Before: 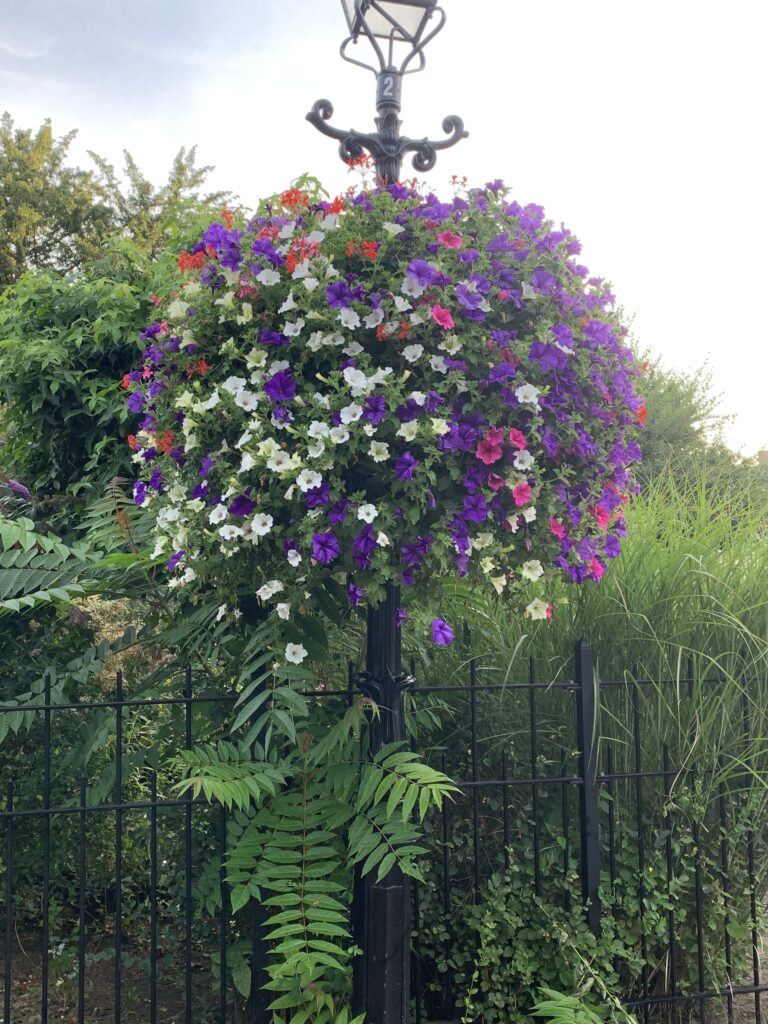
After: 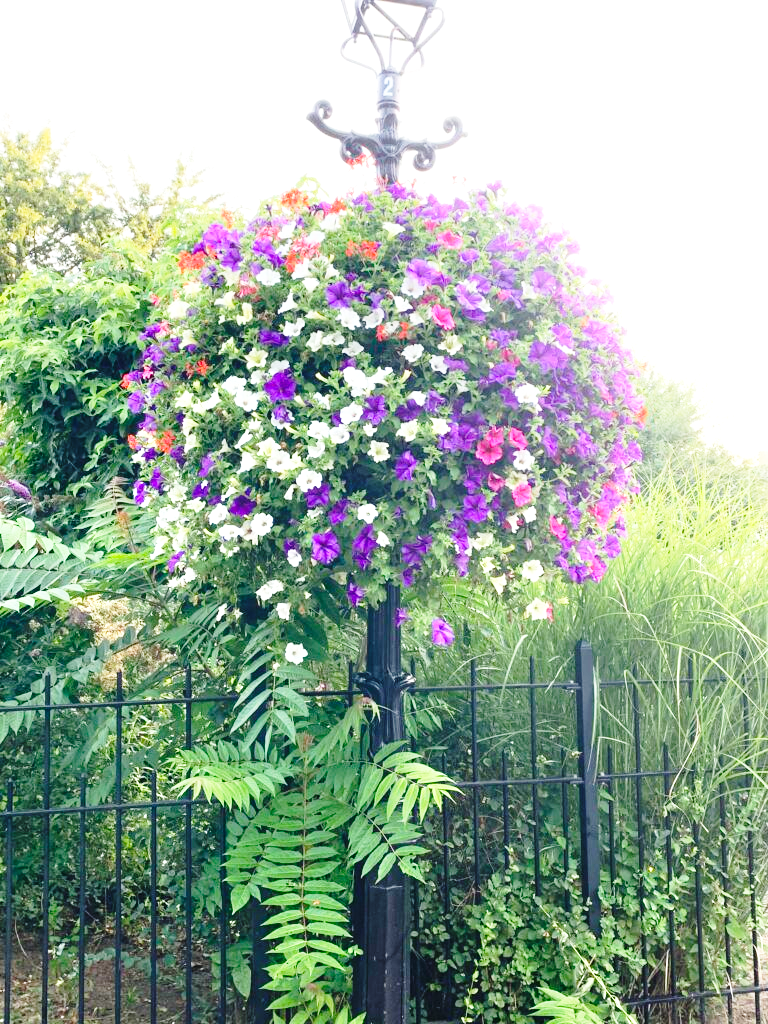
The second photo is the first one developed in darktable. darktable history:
exposure: exposure 1 EV, compensate highlight preservation false
base curve: curves: ch0 [(0, 0) (0.028, 0.03) (0.121, 0.232) (0.46, 0.748) (0.859, 0.968) (1, 1)], preserve colors none
